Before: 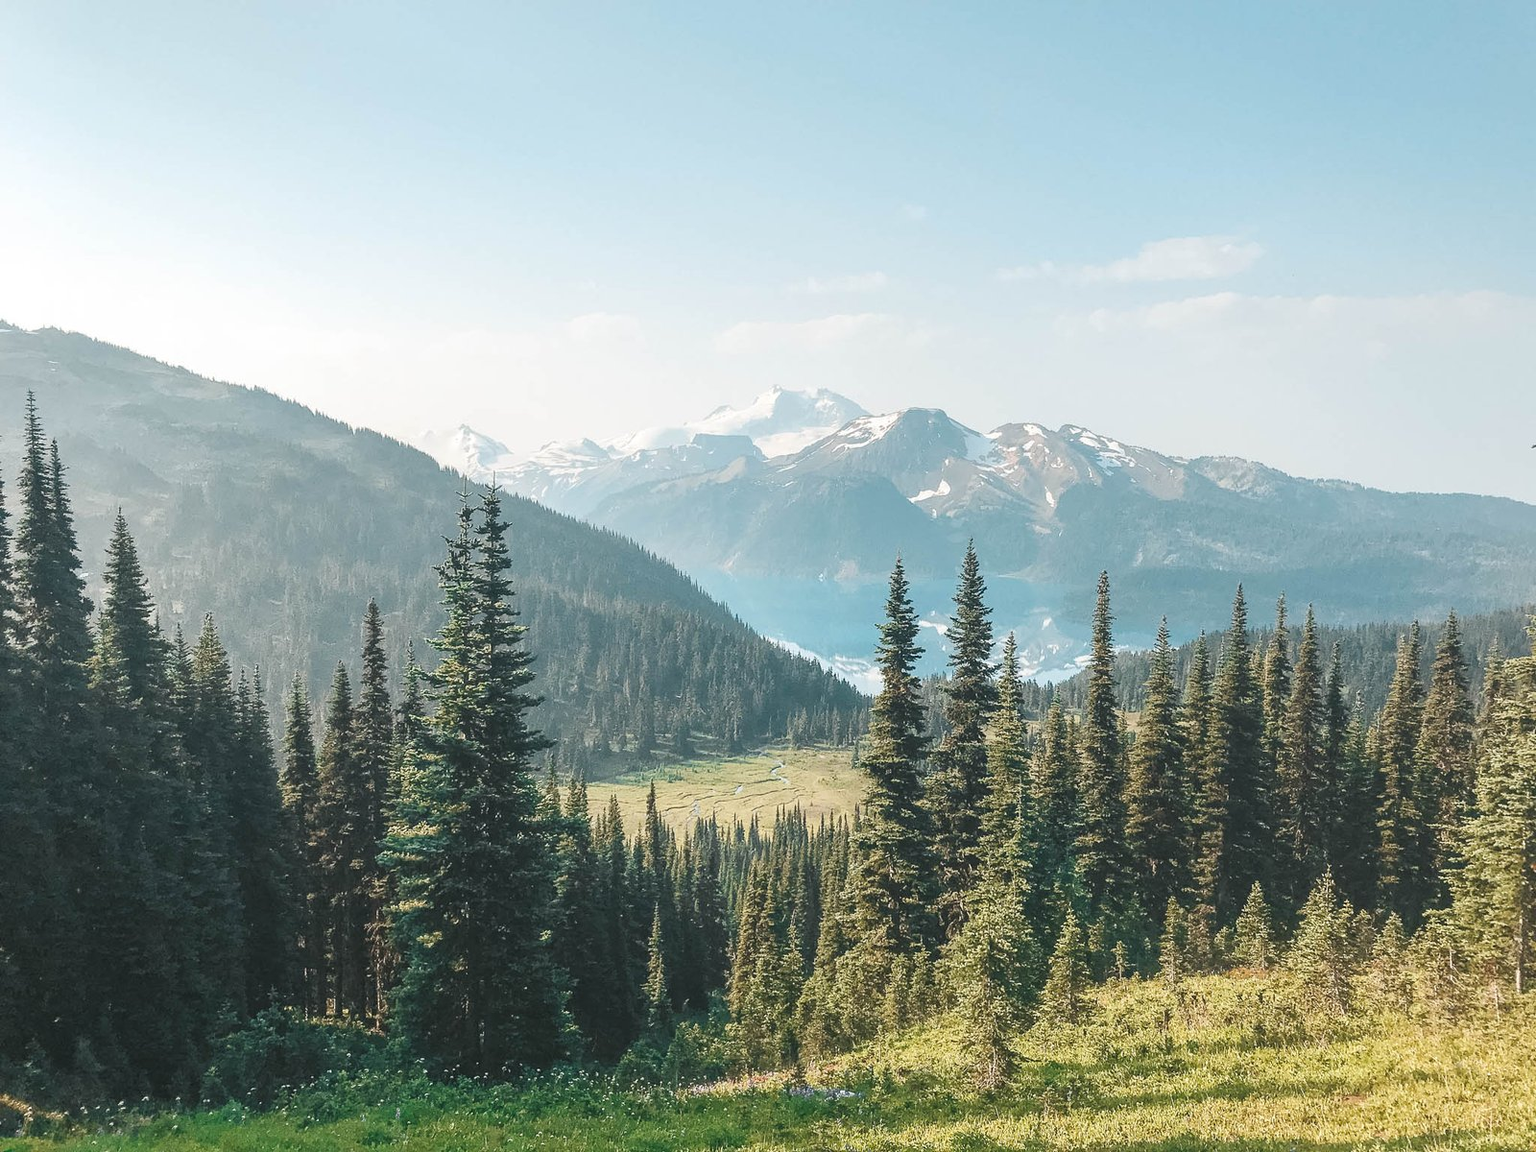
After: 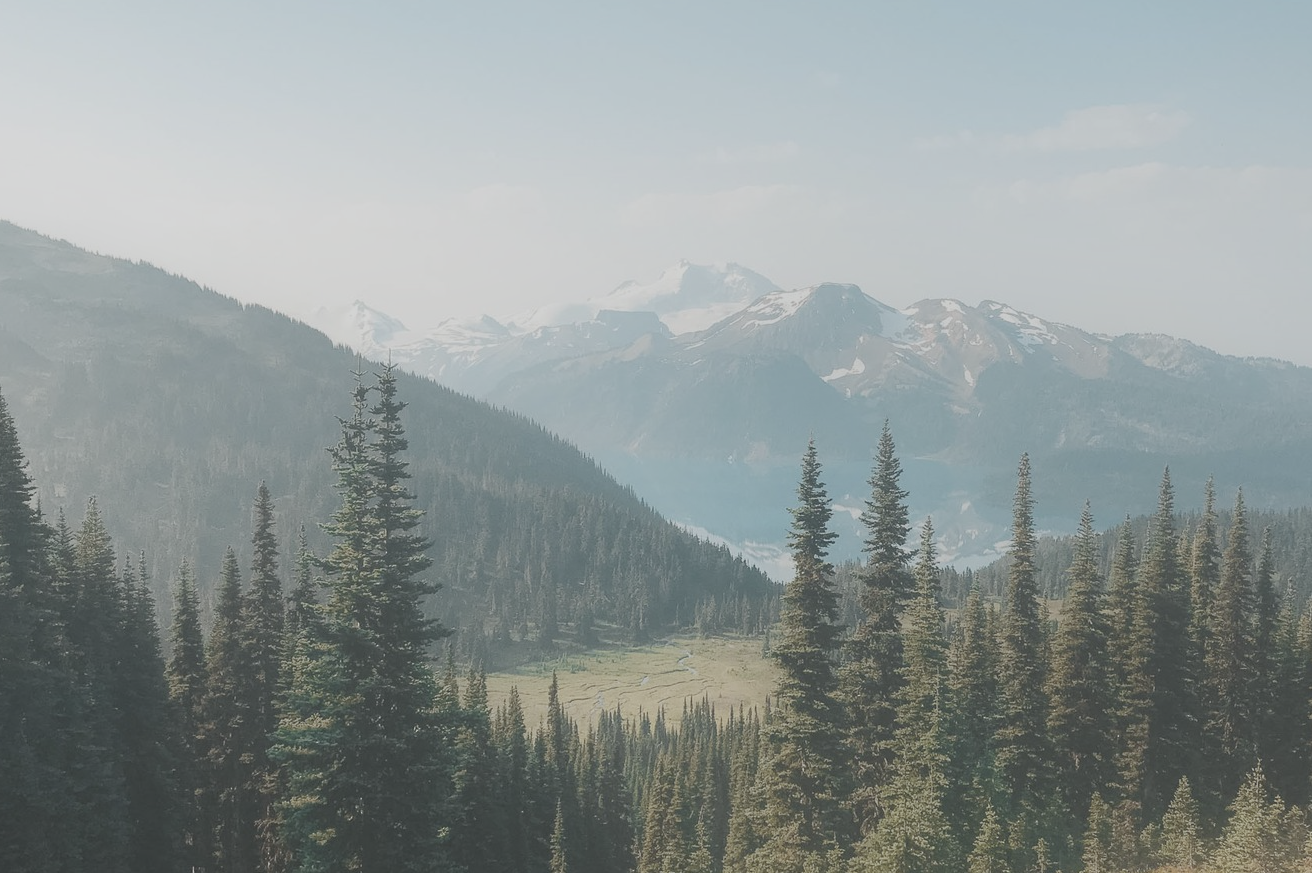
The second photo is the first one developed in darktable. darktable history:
crop: left 7.856%, top 11.836%, right 10.12%, bottom 15.387%
contrast equalizer: octaves 7, y [[0.6 ×6], [0.55 ×6], [0 ×6], [0 ×6], [0 ×6]], mix -1
contrast brightness saturation: contrast -0.26, saturation -0.43
